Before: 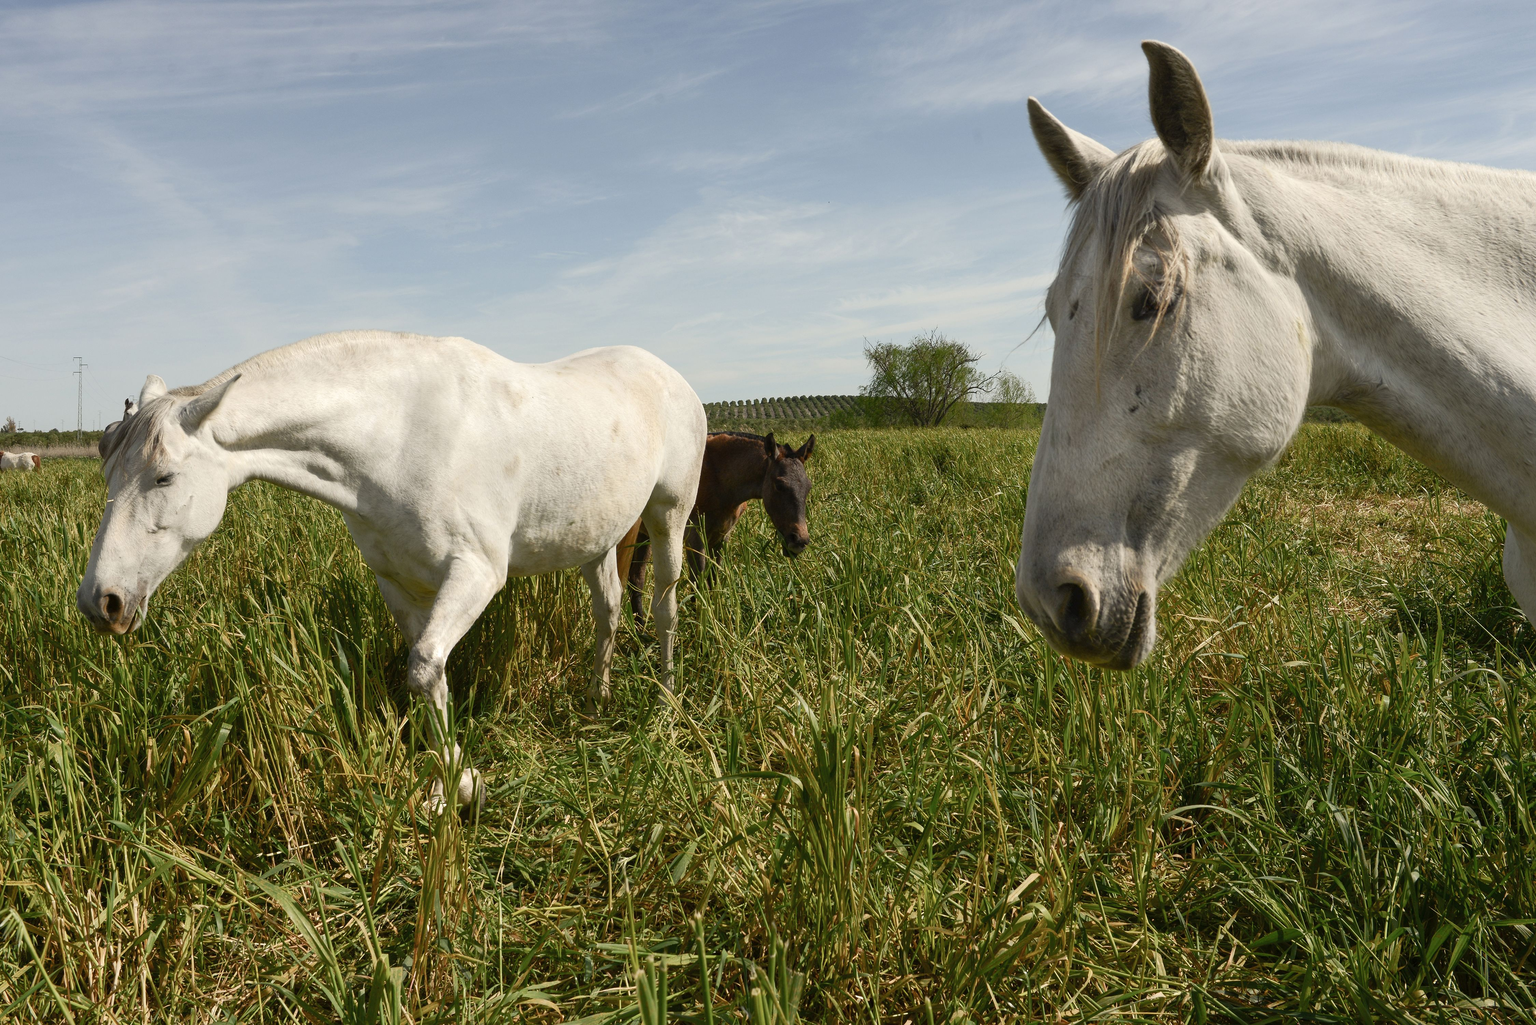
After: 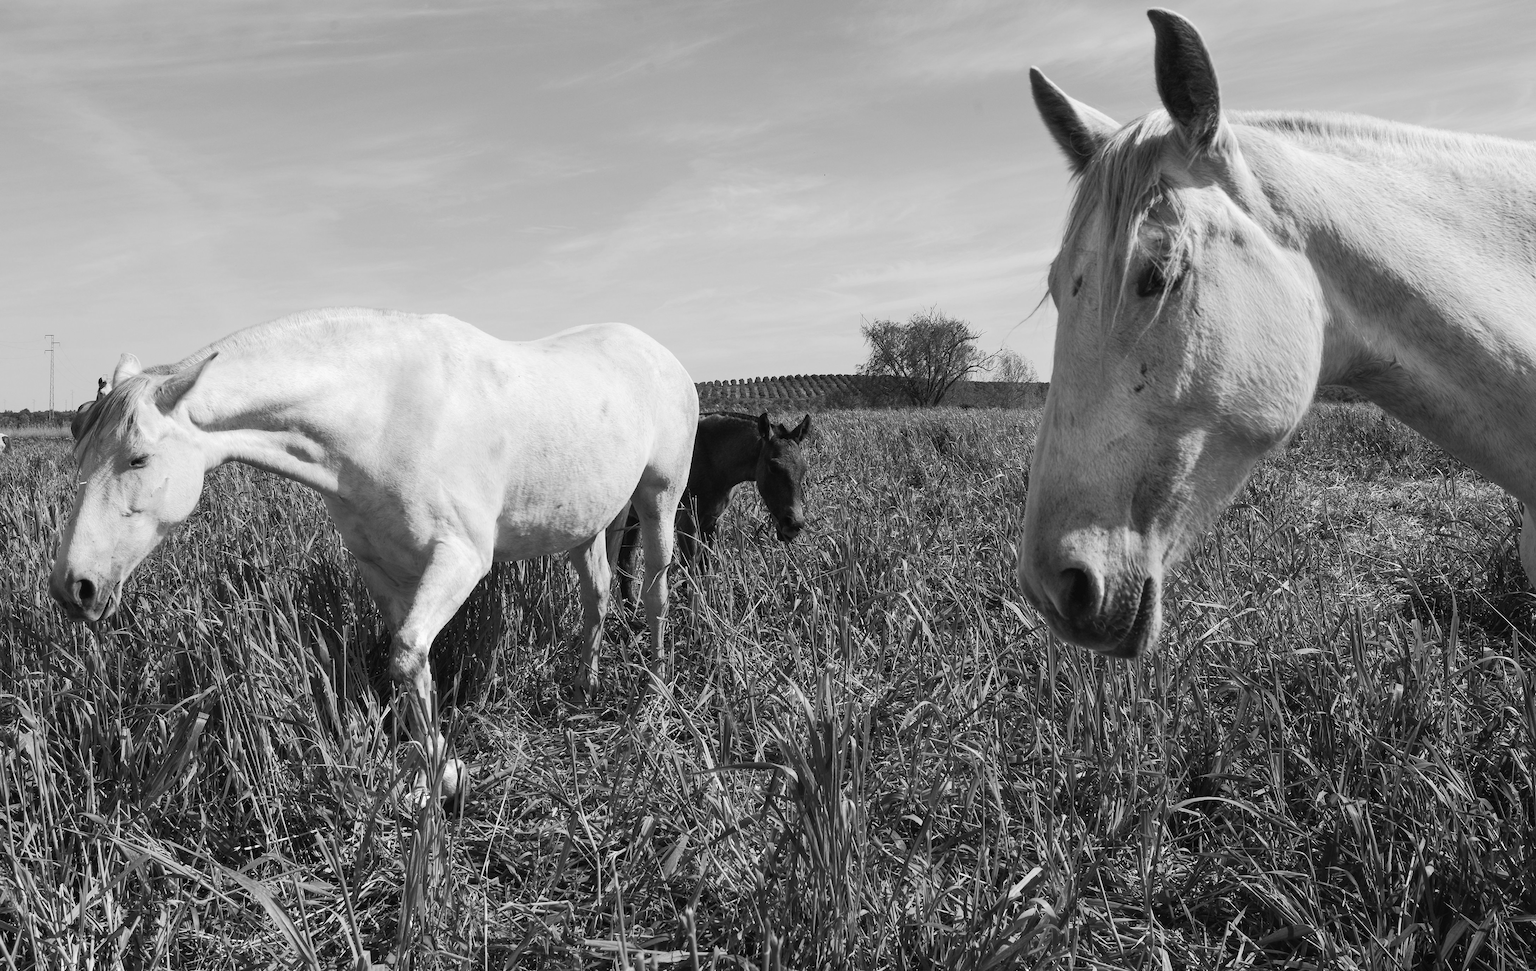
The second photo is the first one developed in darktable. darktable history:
crop: left 1.964%, top 3.251%, right 1.122%, bottom 4.933%
tone curve: curves: ch0 [(0, 0.015) (0.037, 0.032) (0.131, 0.113) (0.275, 0.26) (0.497, 0.531) (0.617, 0.663) (0.704, 0.748) (0.813, 0.842) (0.911, 0.931) (0.997, 1)]; ch1 [(0, 0) (0.301, 0.3) (0.444, 0.438) (0.493, 0.494) (0.501, 0.499) (0.534, 0.543) (0.582, 0.605) (0.658, 0.687) (0.746, 0.79) (1, 1)]; ch2 [(0, 0) (0.246, 0.234) (0.36, 0.356) (0.415, 0.426) (0.476, 0.492) (0.502, 0.499) (0.525, 0.513) (0.533, 0.534) (0.586, 0.598) (0.634, 0.643) (0.706, 0.717) (0.853, 0.83) (1, 0.951)], color space Lab, independent channels, preserve colors none
monochrome: a 32, b 64, size 2.3
contrast brightness saturation: contrast 0.04, saturation 0.16
